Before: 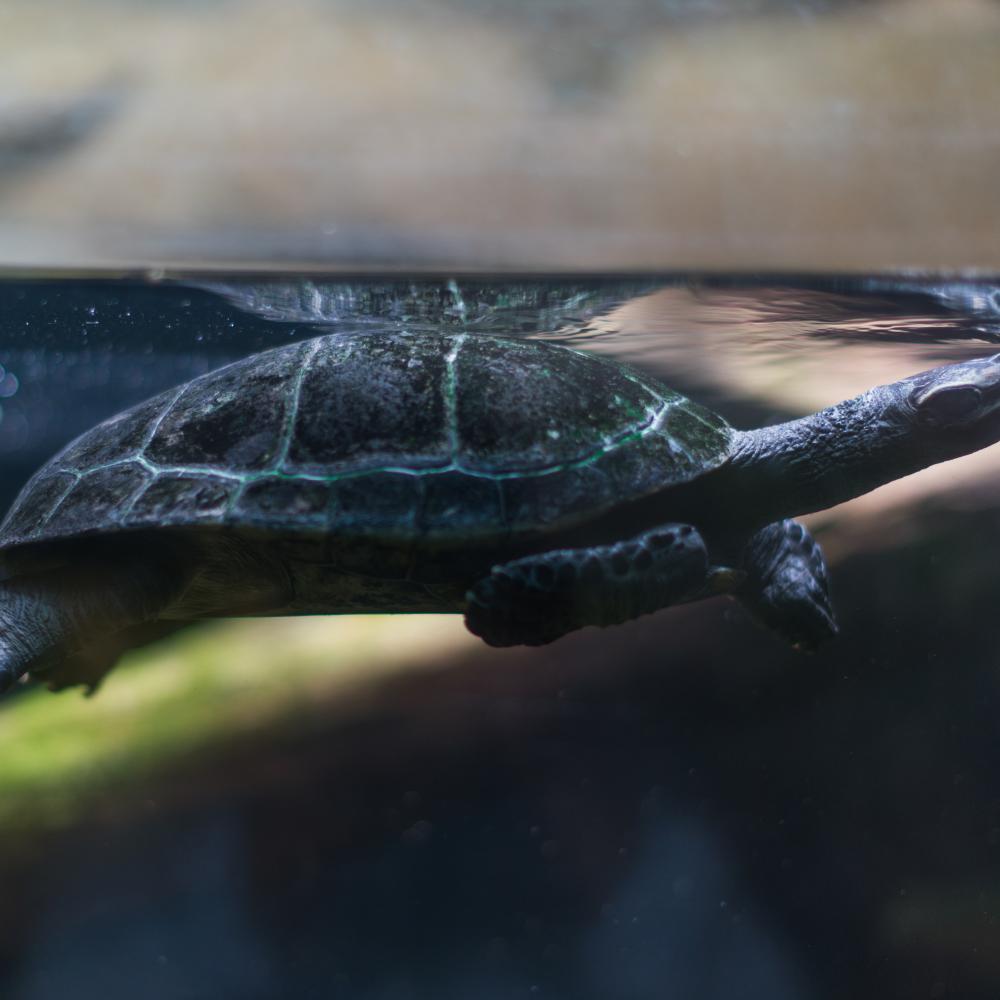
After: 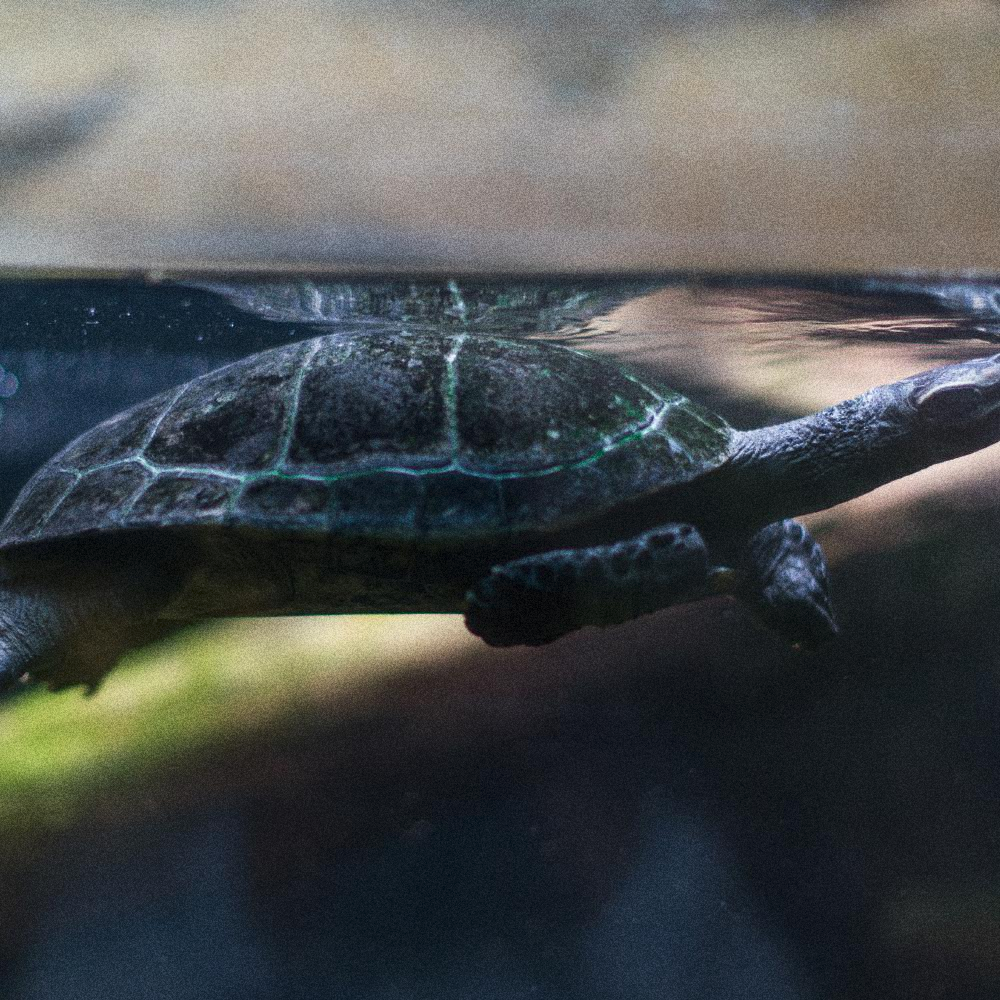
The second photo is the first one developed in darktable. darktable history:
levels: levels [0, 0.492, 0.984]
grain: coarseness 14.49 ISO, strength 48.04%, mid-tones bias 35%
